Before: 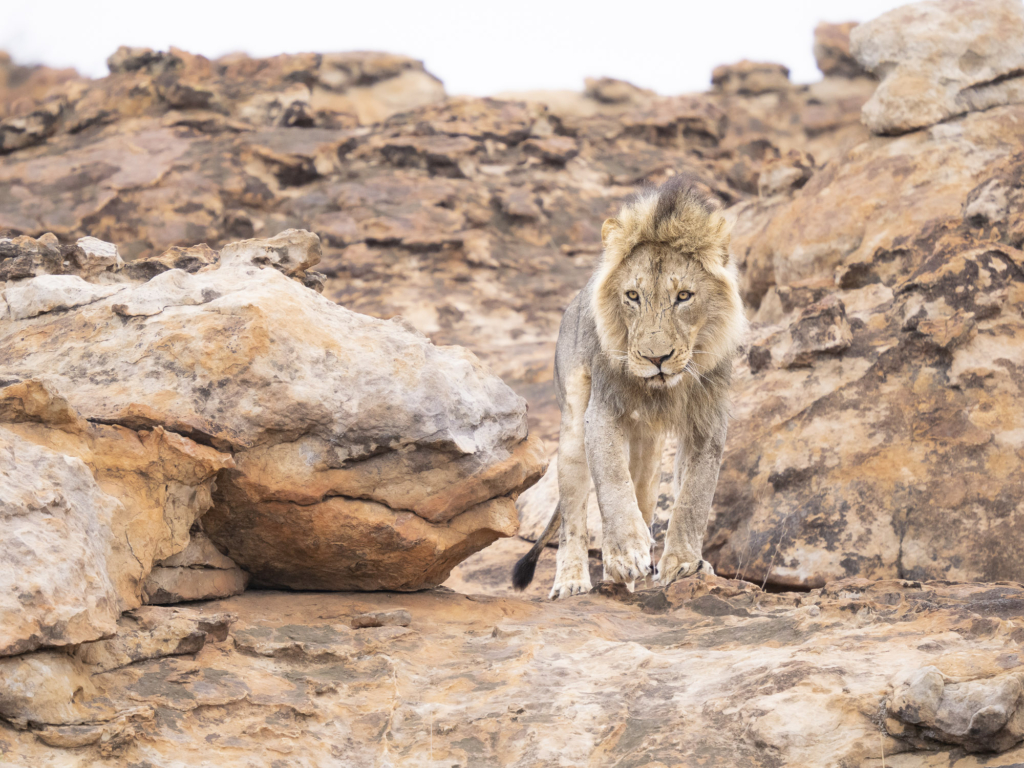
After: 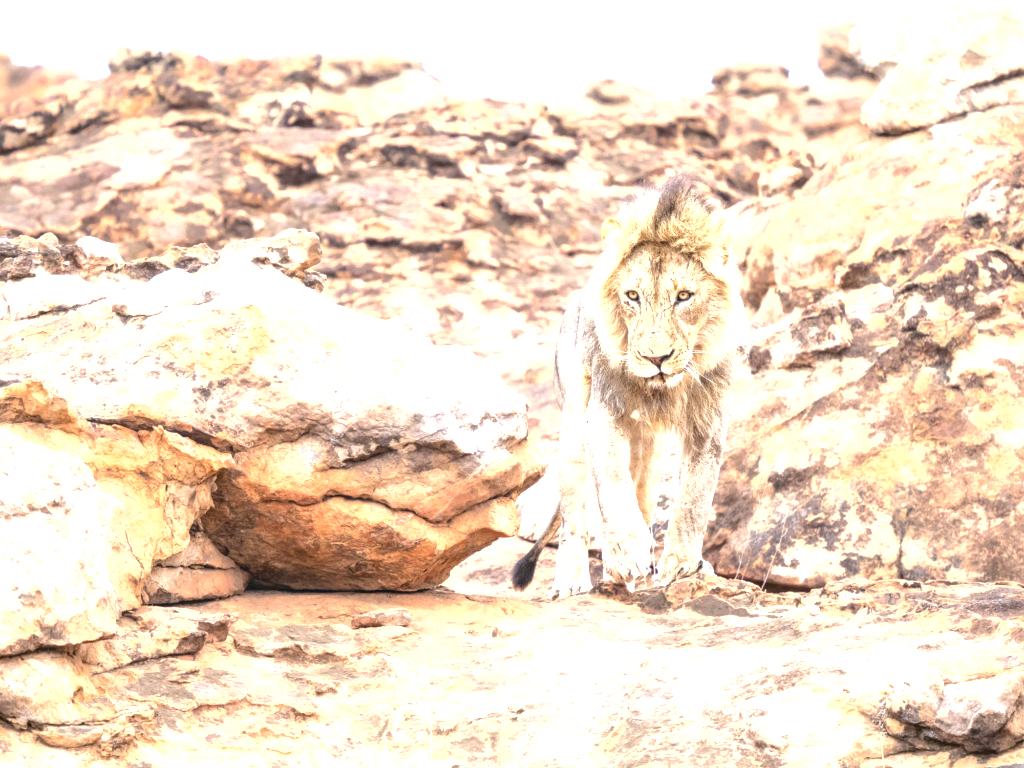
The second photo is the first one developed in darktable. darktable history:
exposure: black level correction 0, exposure 1.975 EV, compensate exposure bias true, compensate highlight preservation false
shadows and highlights: shadows 62.66, white point adjustment 0.37, highlights -34.44, compress 83.82%
local contrast: on, module defaults
